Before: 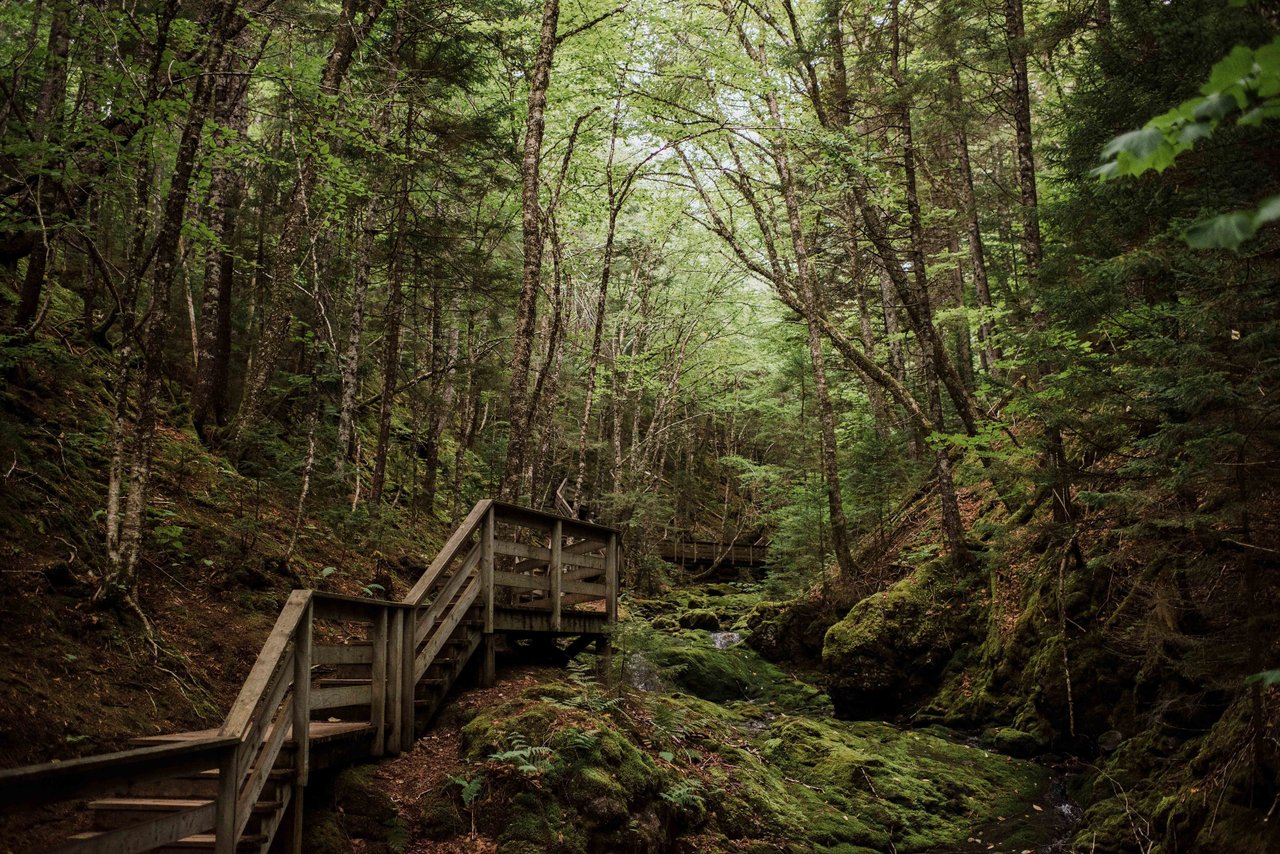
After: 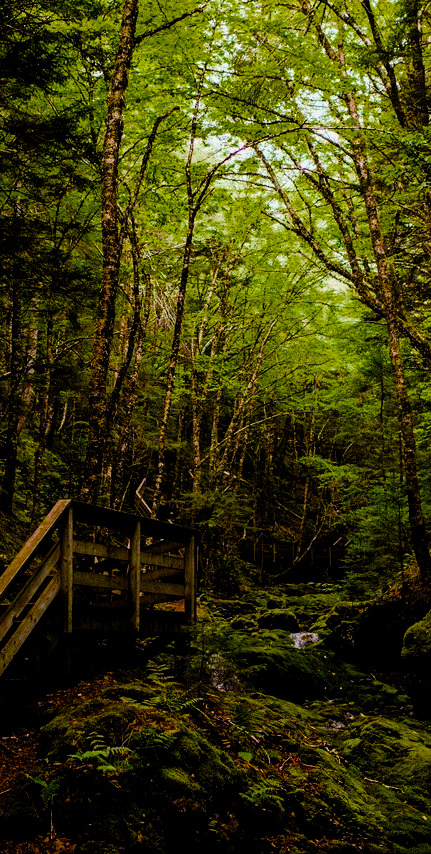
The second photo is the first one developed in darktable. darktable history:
crop: left 32.891%, right 33.379%
color balance rgb: perceptual saturation grading › global saturation 64.997%, perceptual saturation grading › highlights 50.217%, perceptual saturation grading › shadows 29.89%, global vibrance 10.397%, saturation formula JzAzBz (2021)
filmic rgb: black relative exposure -6.36 EV, white relative exposure 2.79 EV, threshold 5.99 EV, target black luminance 0%, hardness 4.58, latitude 67.73%, contrast 1.29, shadows ↔ highlights balance -3.1%, color science v6 (2022), enable highlight reconstruction true
